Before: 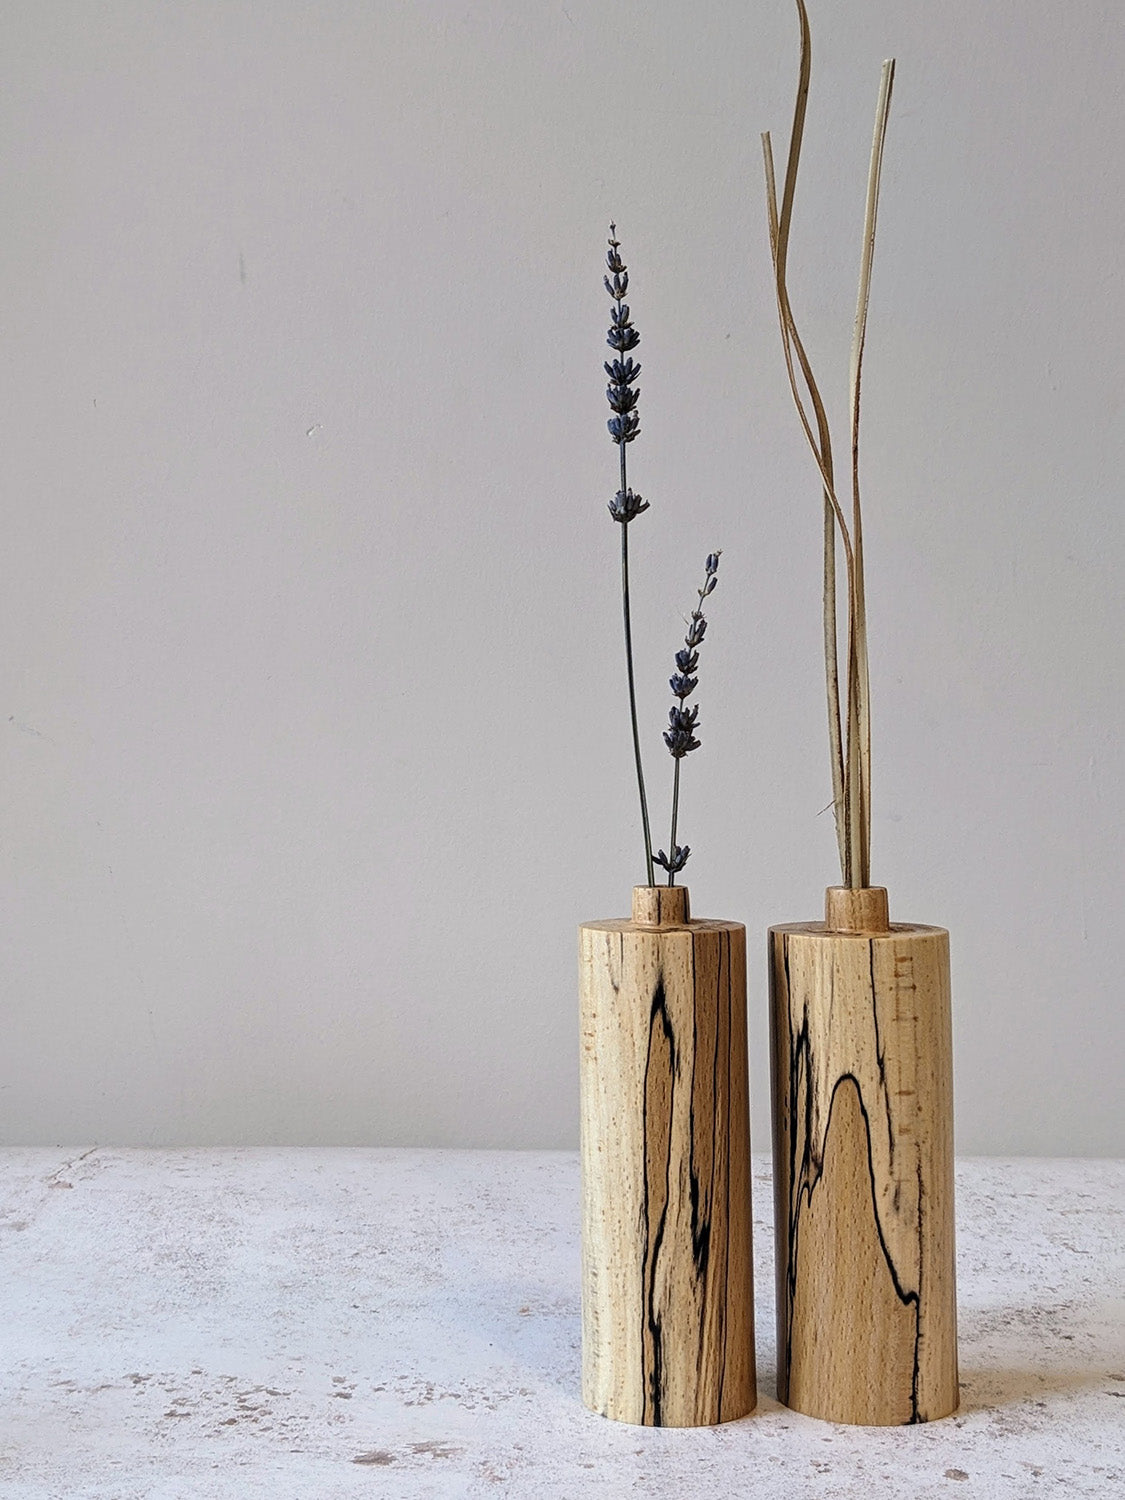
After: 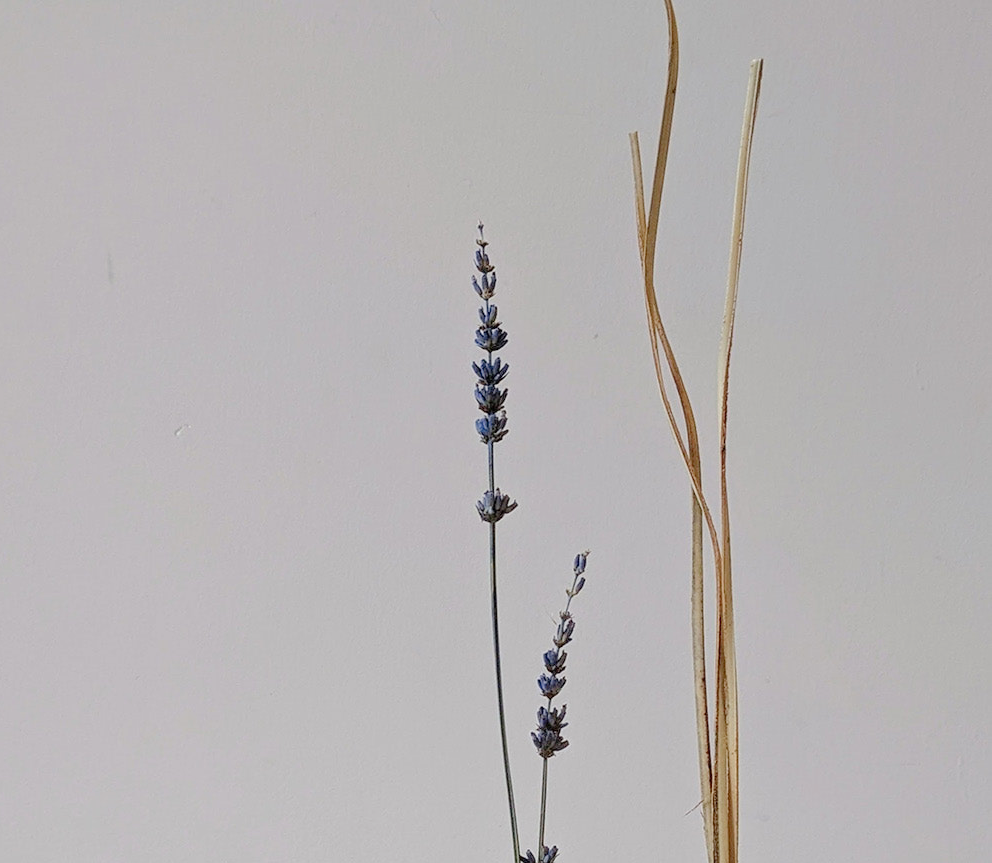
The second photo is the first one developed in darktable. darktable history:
crop and rotate: left 11.769%, bottom 42.447%
tone equalizer: on, module defaults
tone curve: curves: ch0 [(0, 0) (0.004, 0.008) (0.077, 0.156) (0.169, 0.29) (0.774, 0.774) (0.988, 0.926)], color space Lab, linked channels, preserve colors none
